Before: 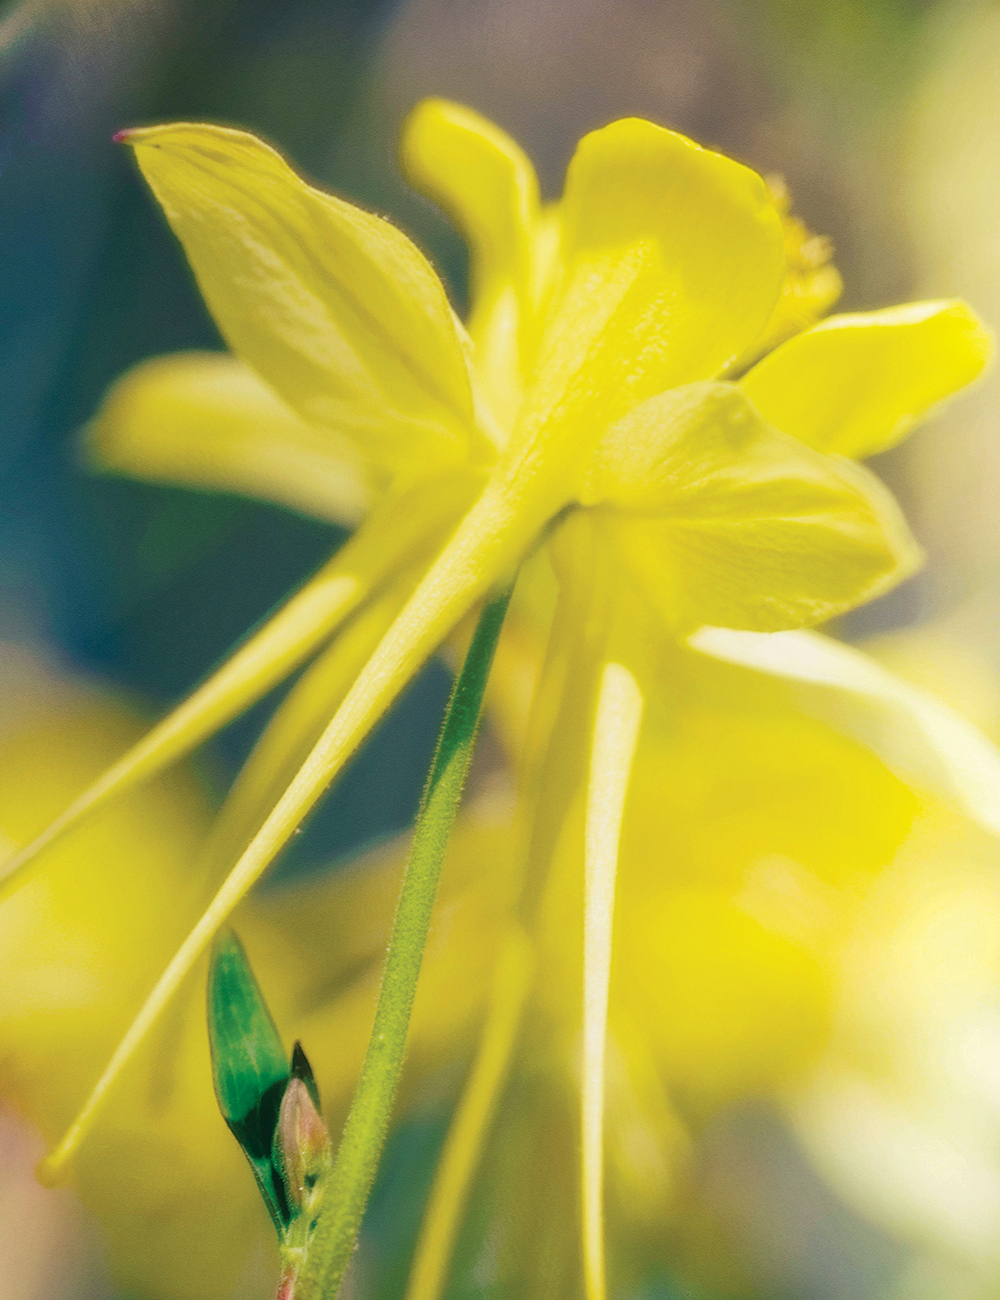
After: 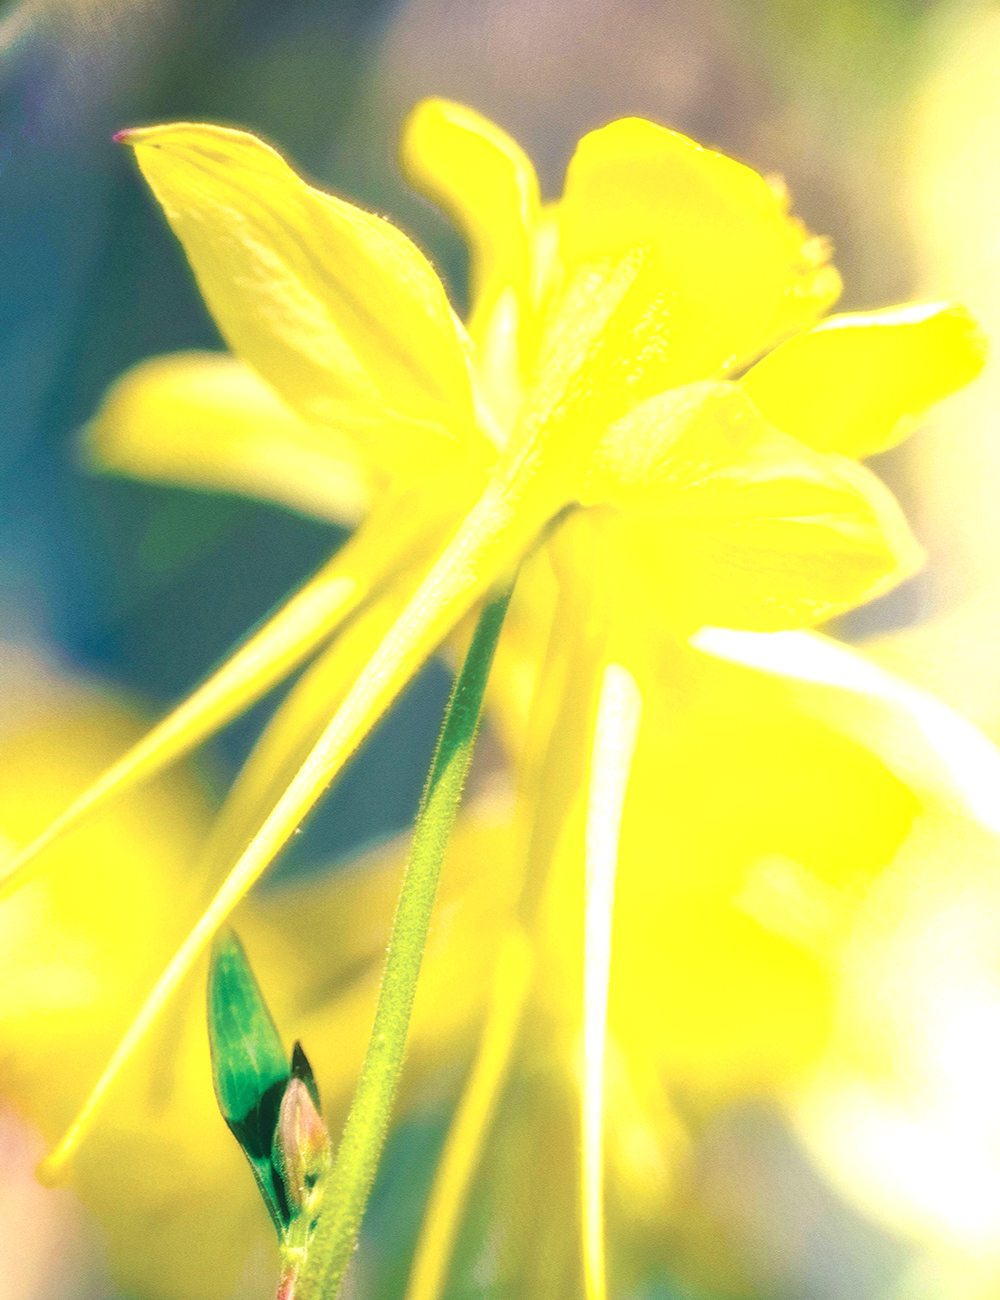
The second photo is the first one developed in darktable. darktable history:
rotate and perspective: automatic cropping off
white balance: red 1.009, blue 1.027
exposure: black level correction 0, exposure 0.9 EV, compensate highlight preservation false
